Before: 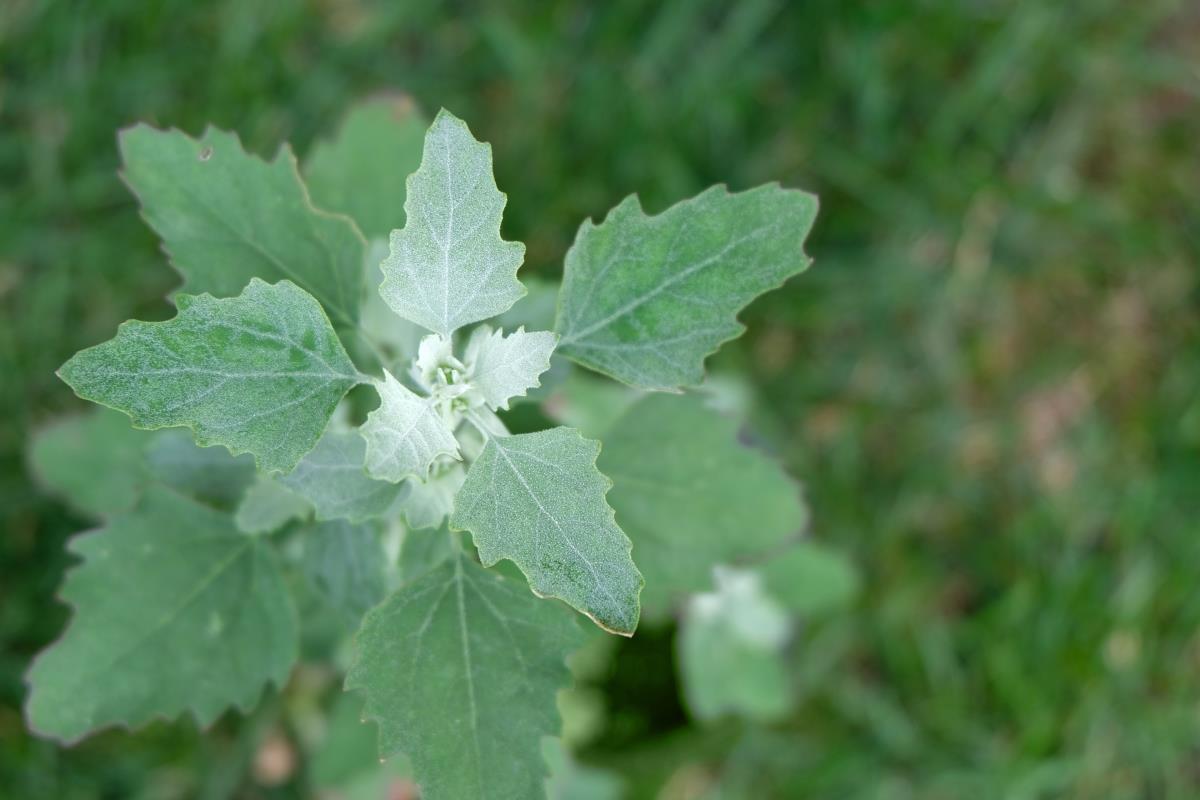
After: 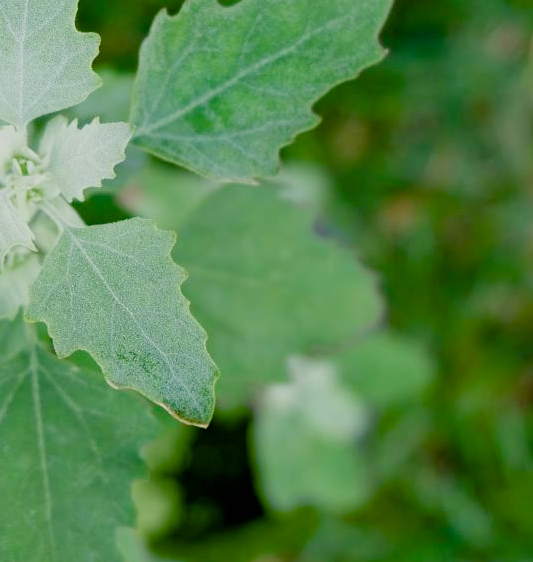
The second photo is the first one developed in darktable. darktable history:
filmic rgb: black relative exposure -8.42 EV, white relative exposure 4.68 EV, hardness 3.82, color science v6 (2022)
color balance rgb: shadows lift › chroma 1%, shadows lift › hue 240.84°, highlights gain › chroma 2%, highlights gain › hue 73.2°, global offset › luminance -0.5%, perceptual saturation grading › global saturation 20%, perceptual saturation grading › highlights -25%, perceptual saturation grading › shadows 50%, global vibrance 15%
crop: left 35.432%, top 26.233%, right 20.145%, bottom 3.432%
